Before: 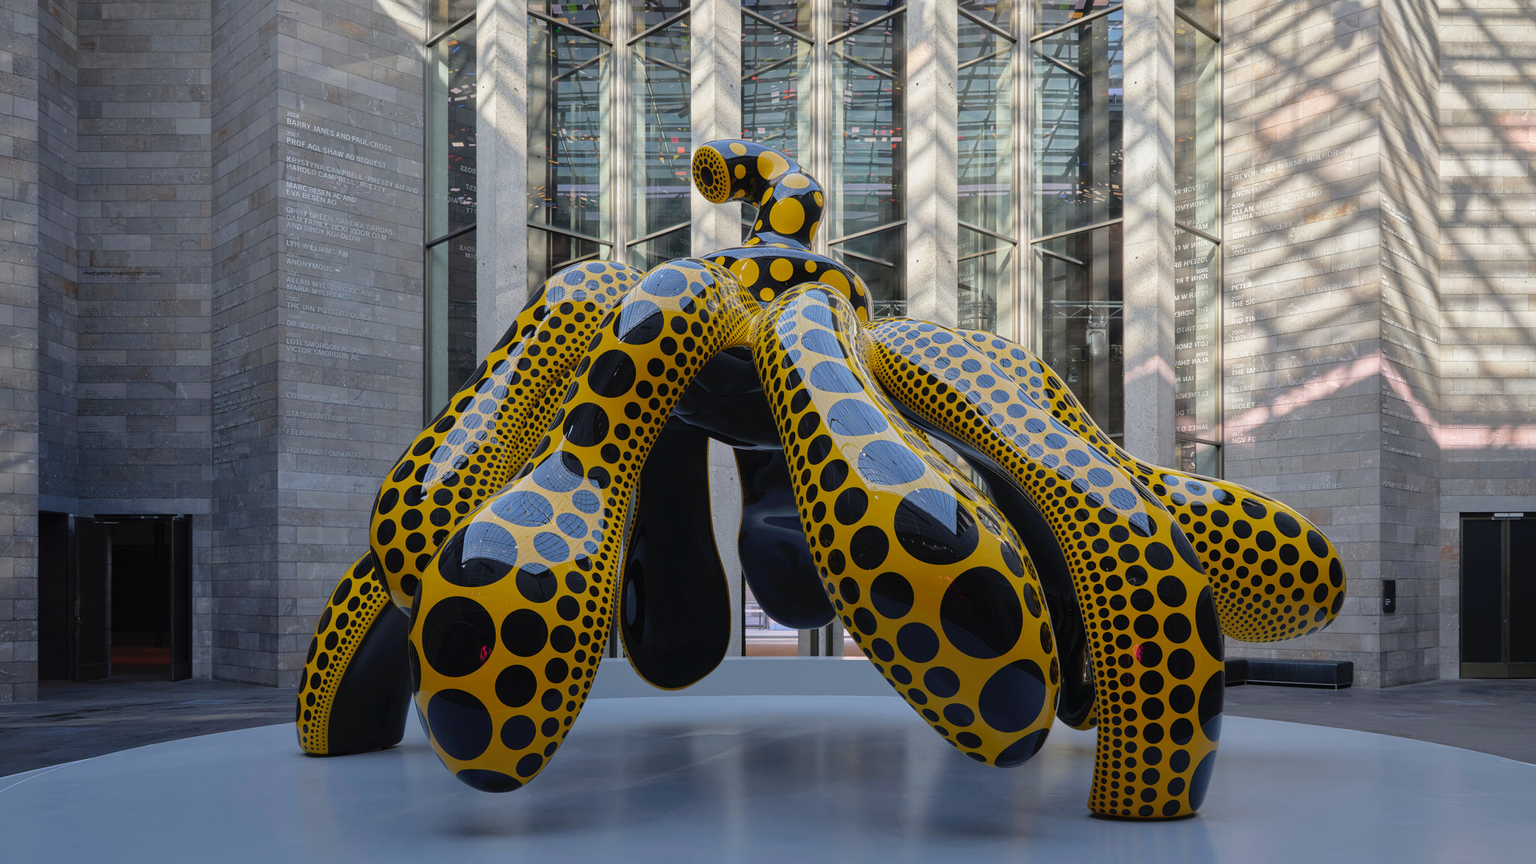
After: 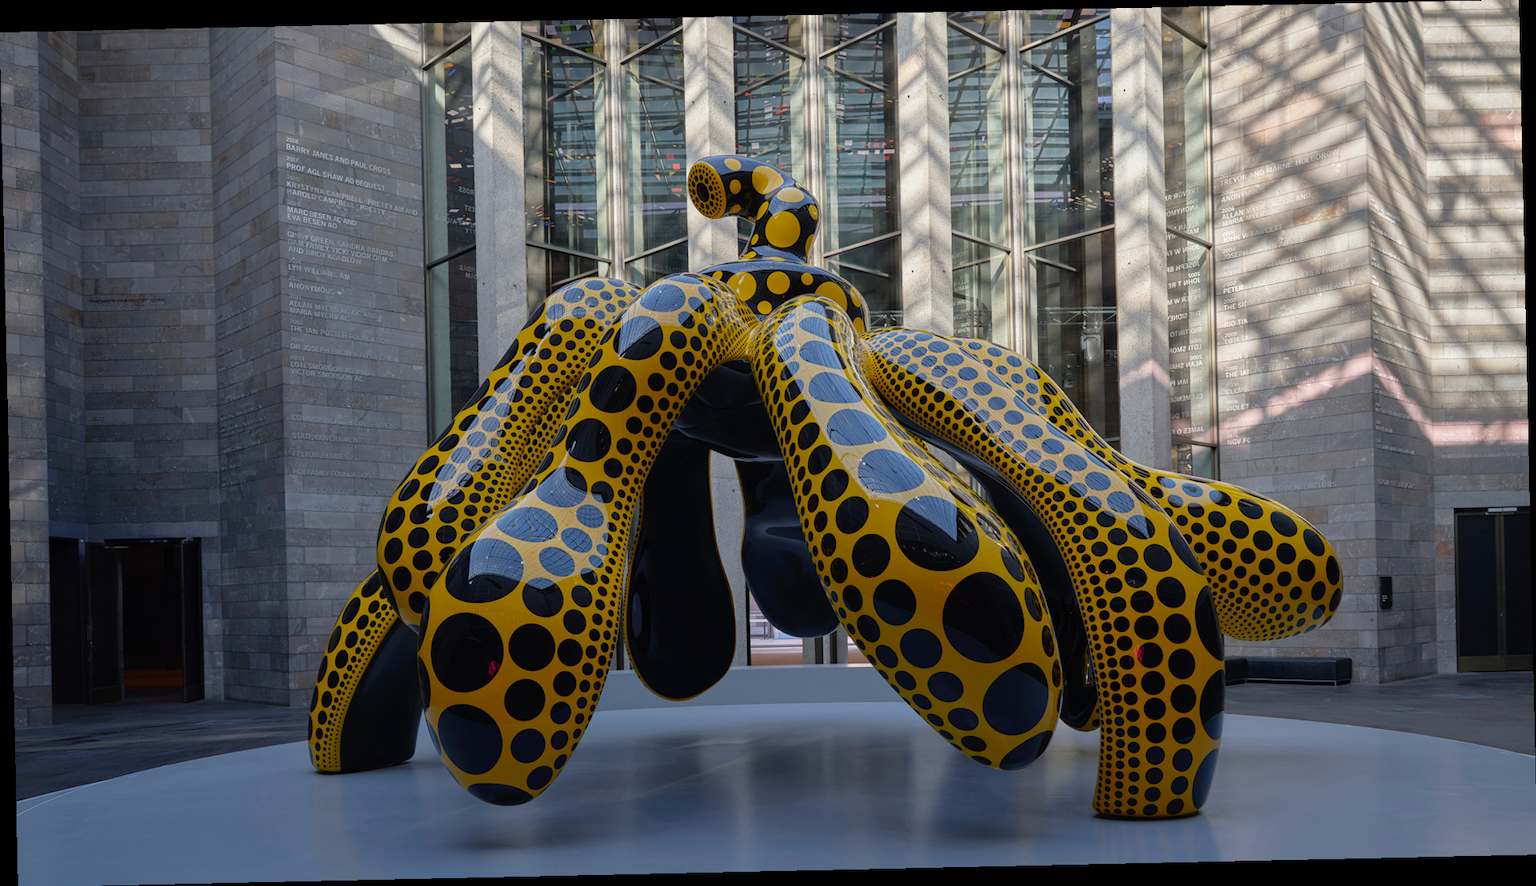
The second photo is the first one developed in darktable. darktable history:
rotate and perspective: rotation -1.24°, automatic cropping off
tone equalizer: on, module defaults
contrast brightness saturation: brightness -0.09
